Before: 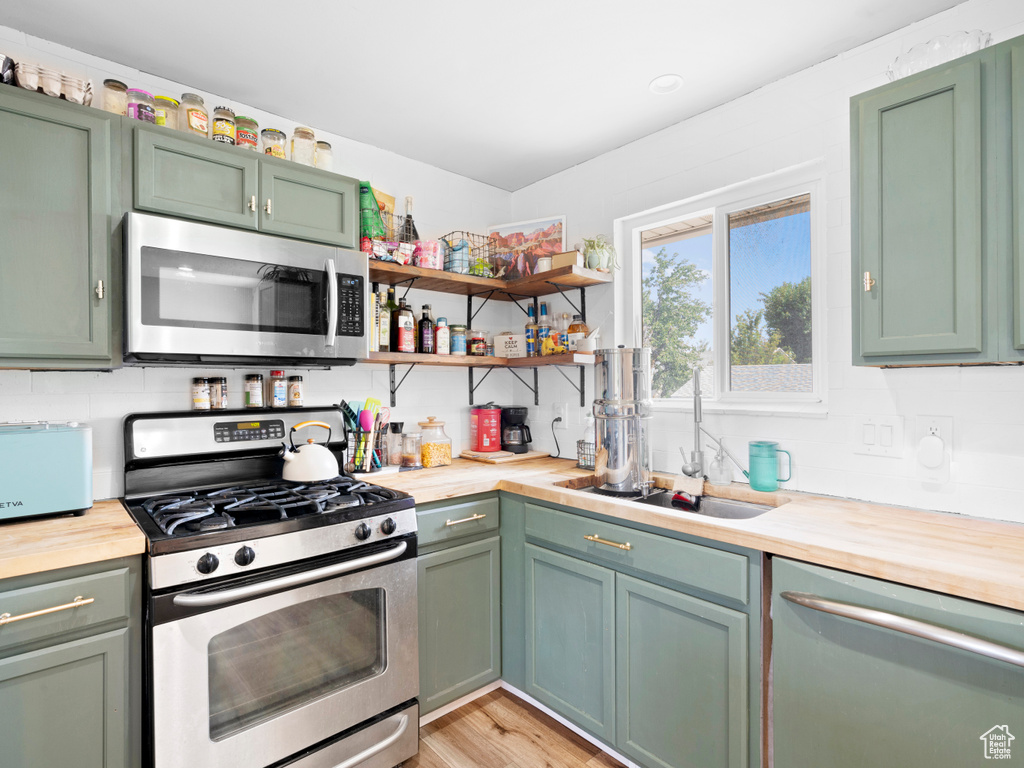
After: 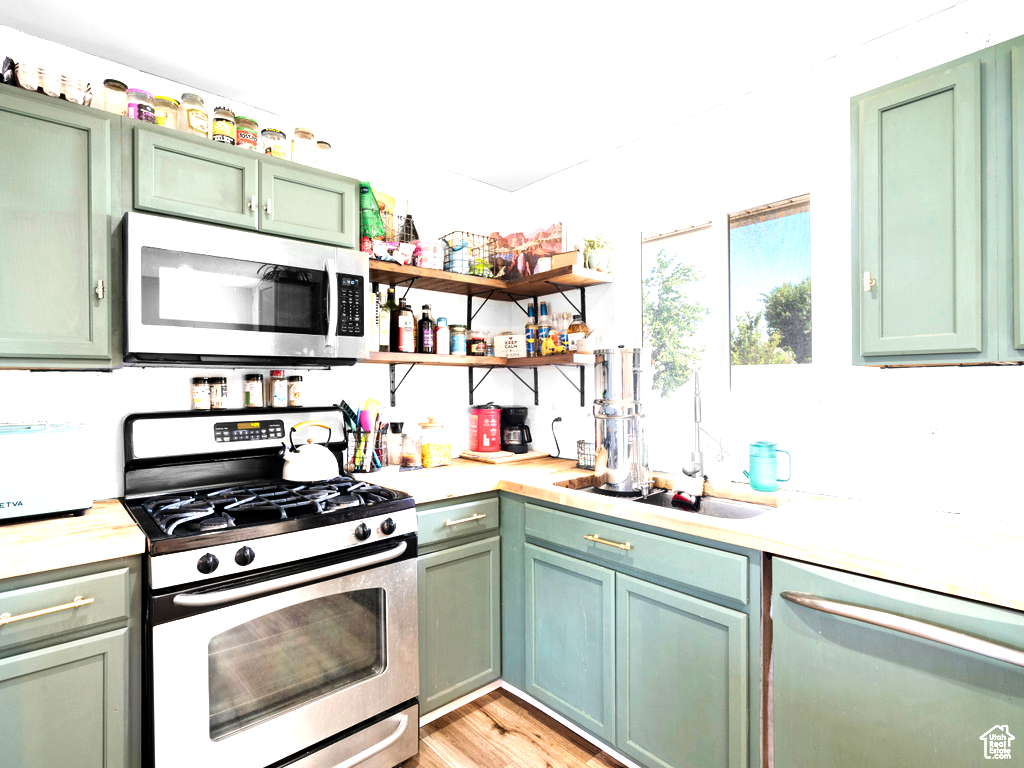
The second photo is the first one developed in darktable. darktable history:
tone equalizer: -8 EV -1.08 EV, -7 EV -1.02 EV, -6 EV -0.882 EV, -5 EV -0.594 EV, -3 EV 0.566 EV, -2 EV 0.897 EV, -1 EV 0.999 EV, +0 EV 1.07 EV, edges refinement/feathering 500, mask exposure compensation -1.57 EV, preserve details no
velvia: on, module defaults
